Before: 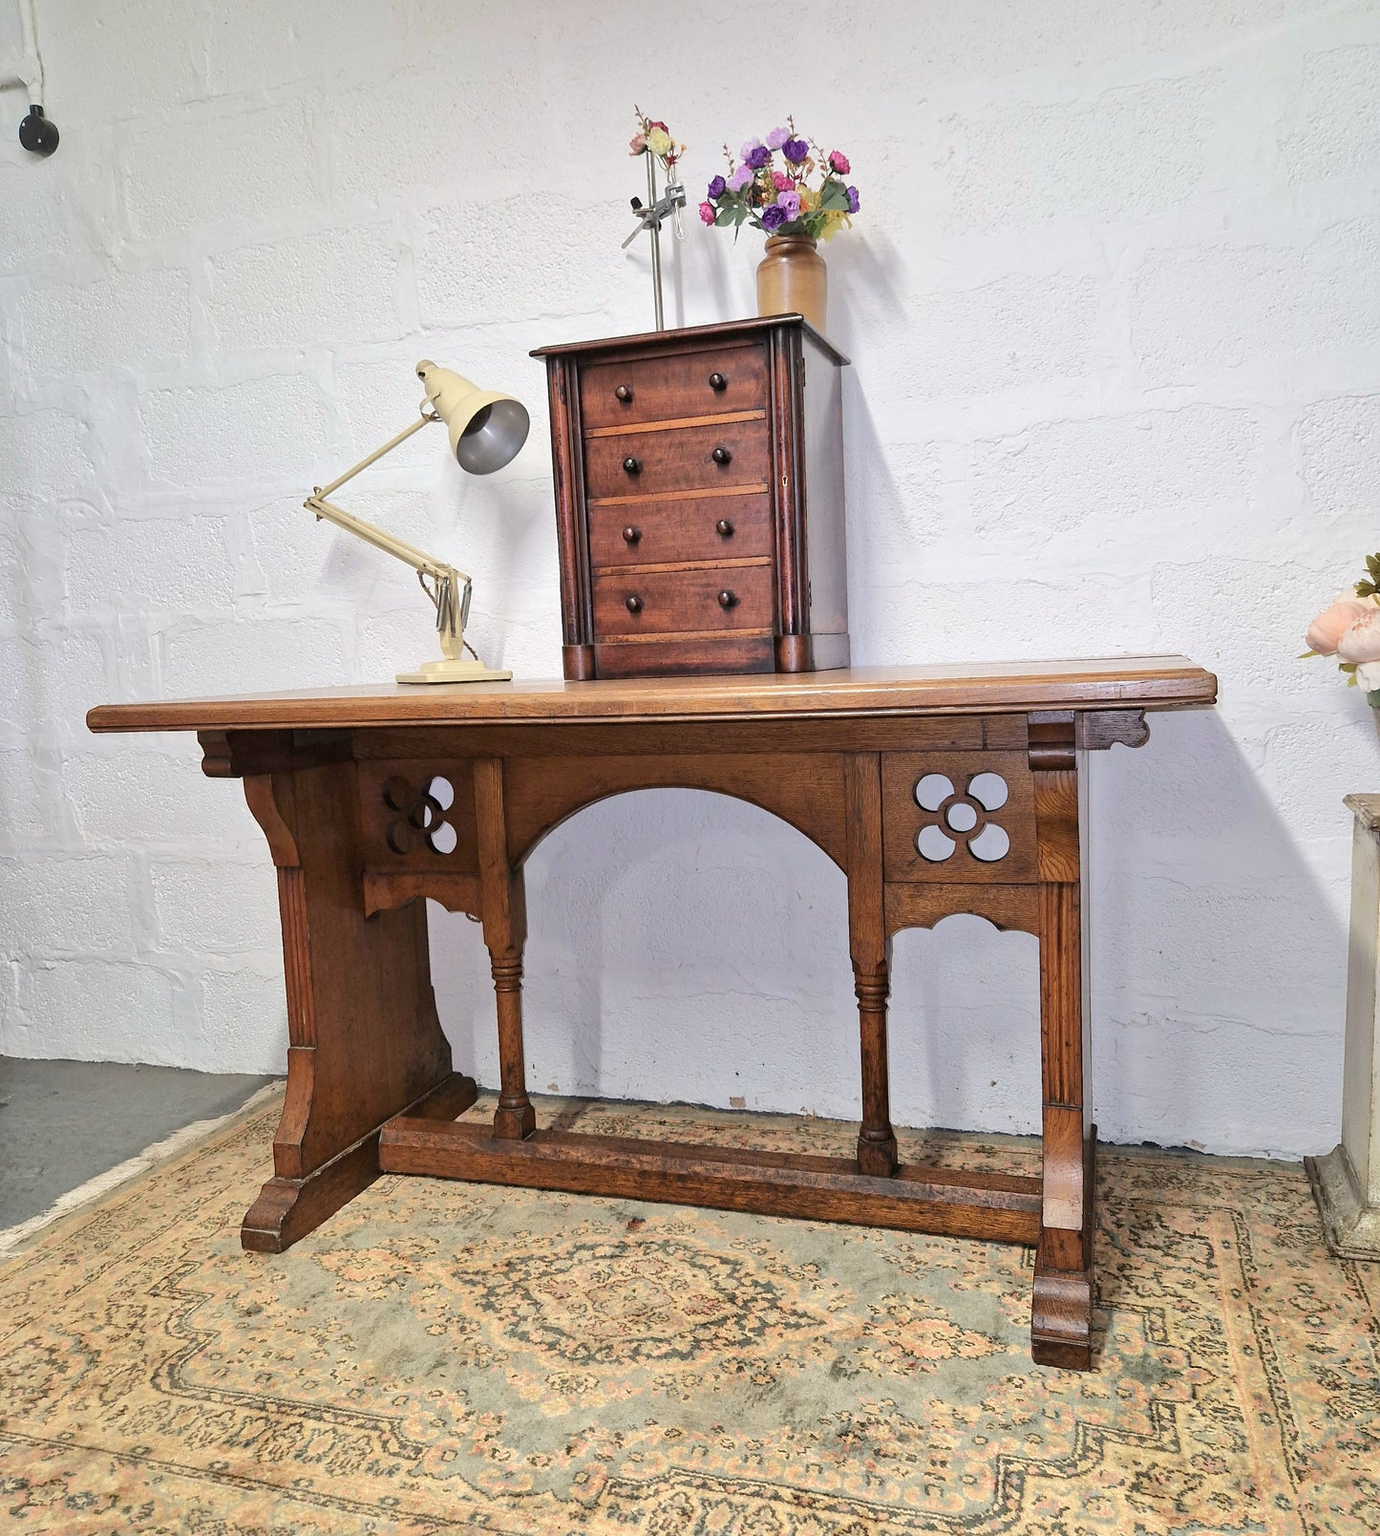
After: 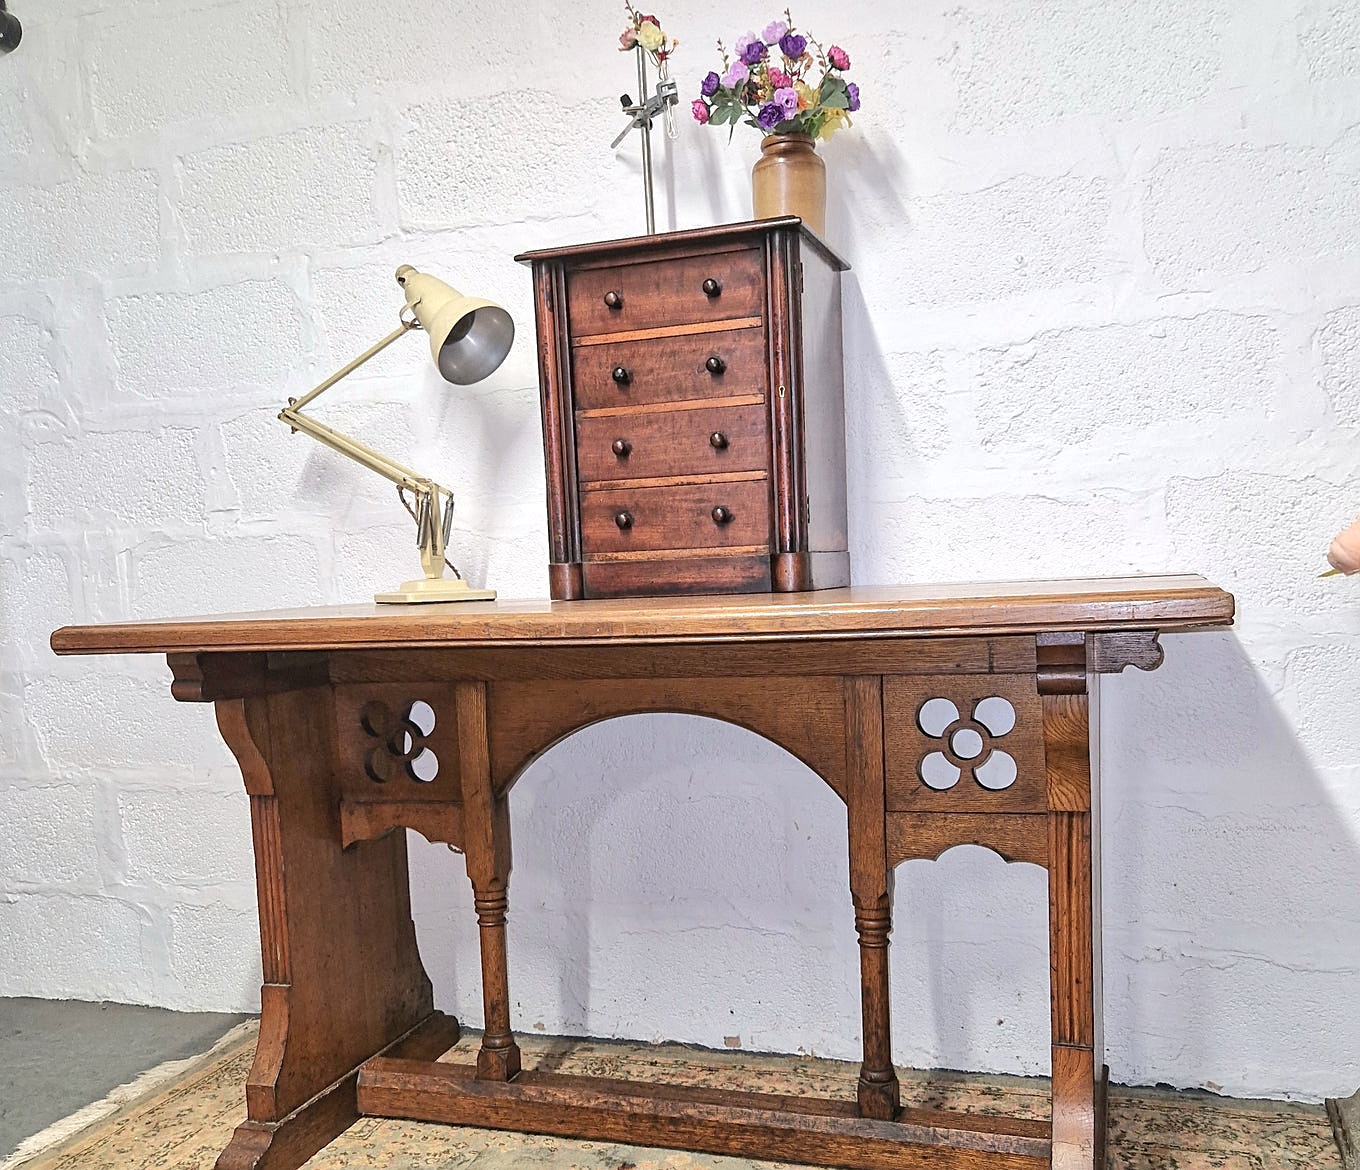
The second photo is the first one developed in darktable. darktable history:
crop: left 2.776%, top 6.996%, right 3.098%, bottom 20.216%
local contrast: detail 110%
sharpen: on, module defaults
shadows and highlights: radius 46.2, white point adjustment 6.55, compress 79.42%, soften with gaussian
